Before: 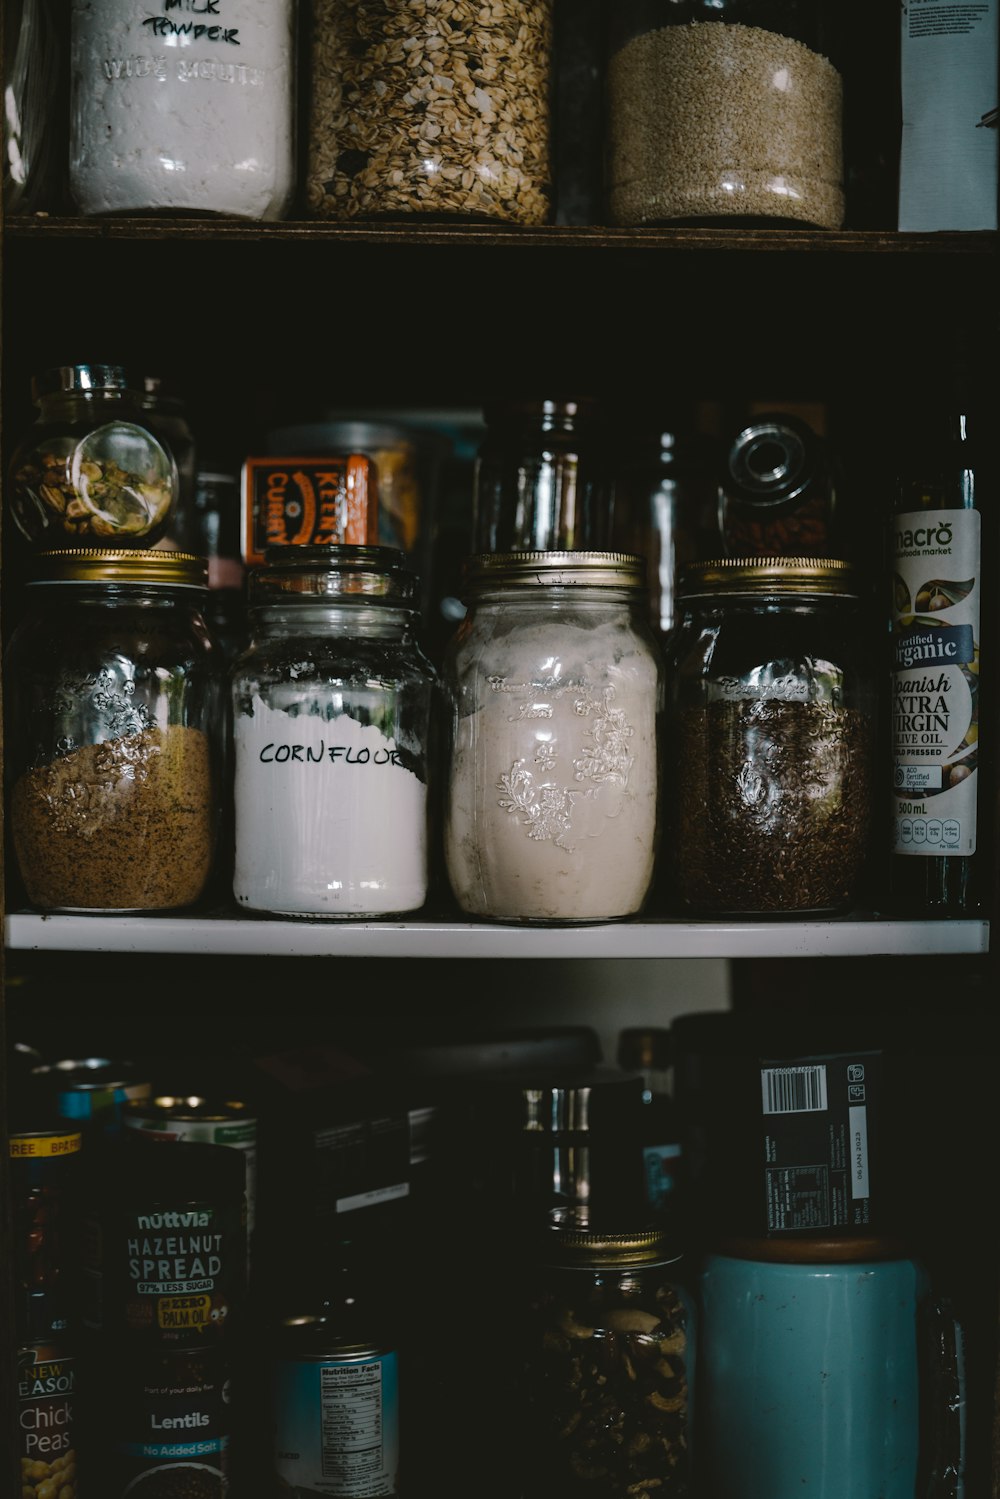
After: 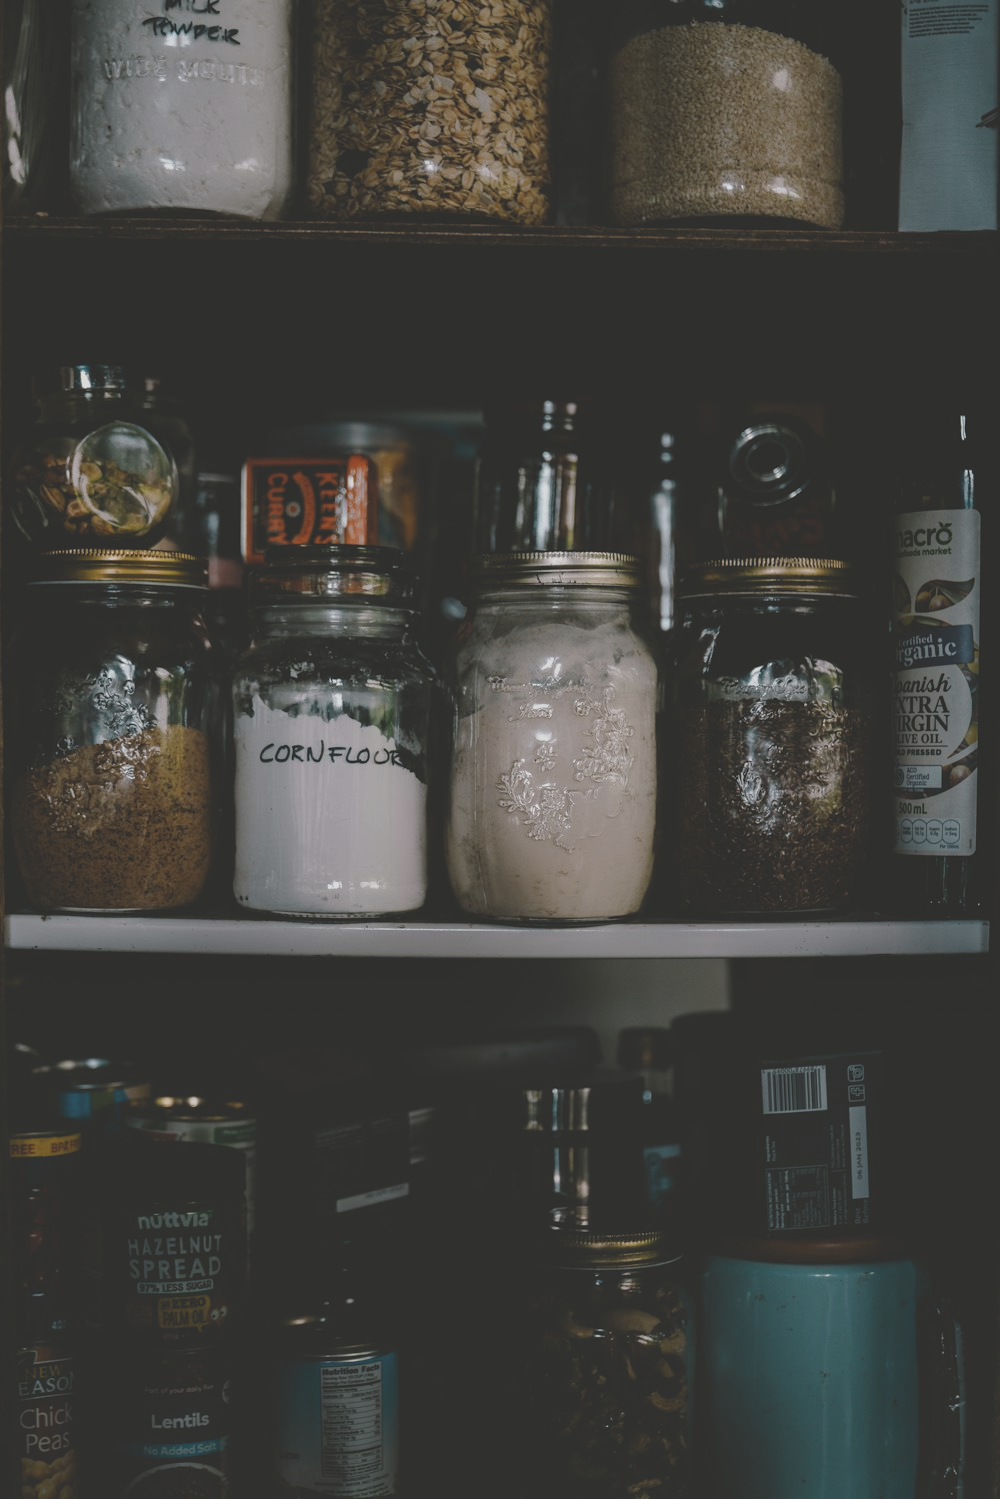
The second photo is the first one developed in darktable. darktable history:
exposure: black level correction -0.034, exposure -0.494 EV, compensate highlight preservation false
